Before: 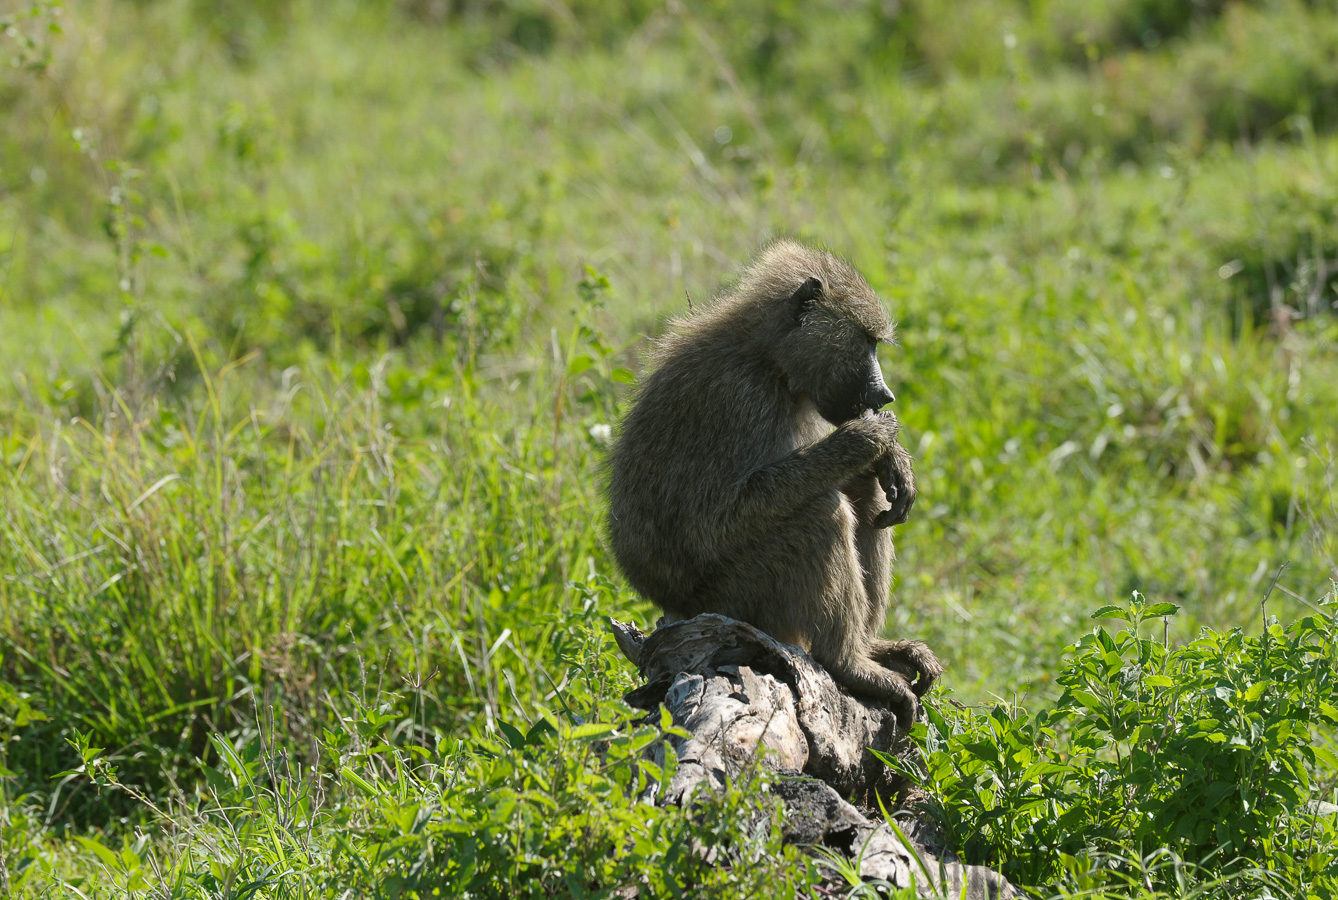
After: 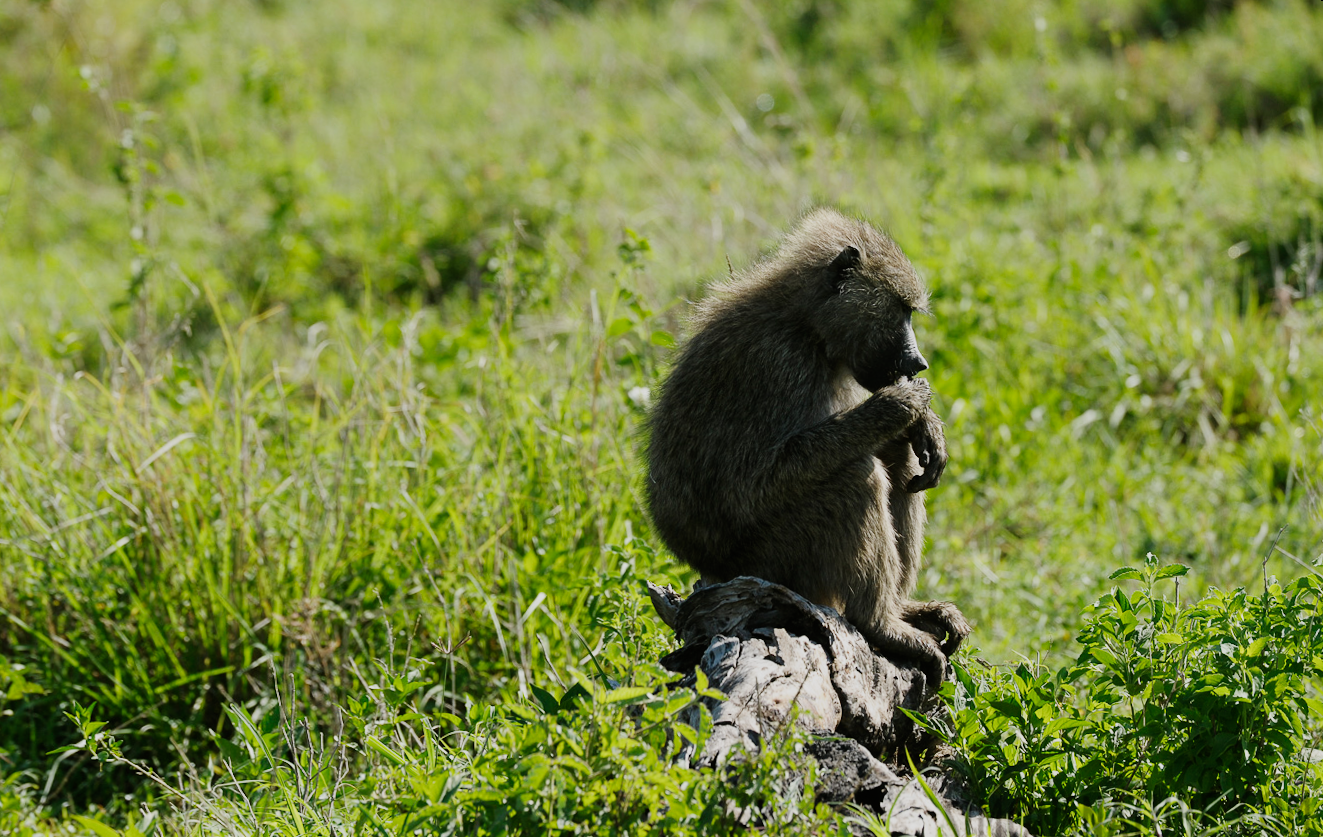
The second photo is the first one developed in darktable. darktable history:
rotate and perspective: rotation 0.679°, lens shift (horizontal) 0.136, crop left 0.009, crop right 0.991, crop top 0.078, crop bottom 0.95
sigmoid: contrast 1.6, skew -0.2, preserve hue 0%, red attenuation 0.1, red rotation 0.035, green attenuation 0.1, green rotation -0.017, blue attenuation 0.15, blue rotation -0.052, base primaries Rec2020
